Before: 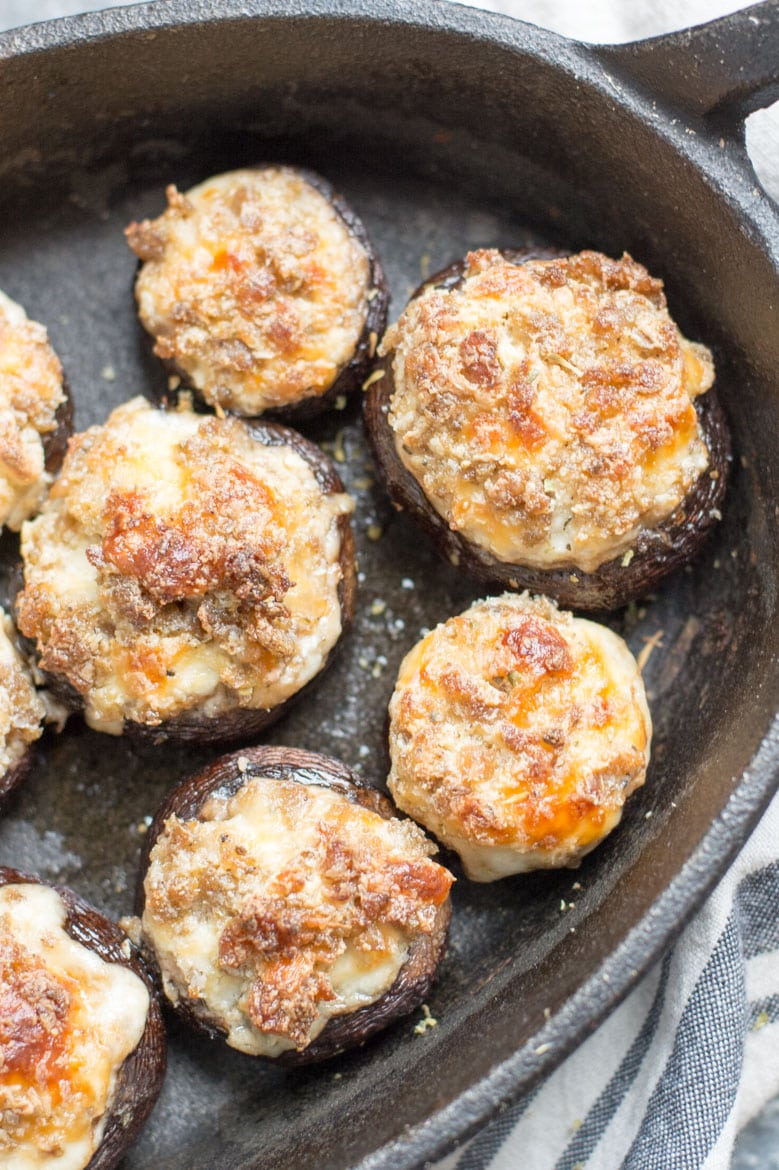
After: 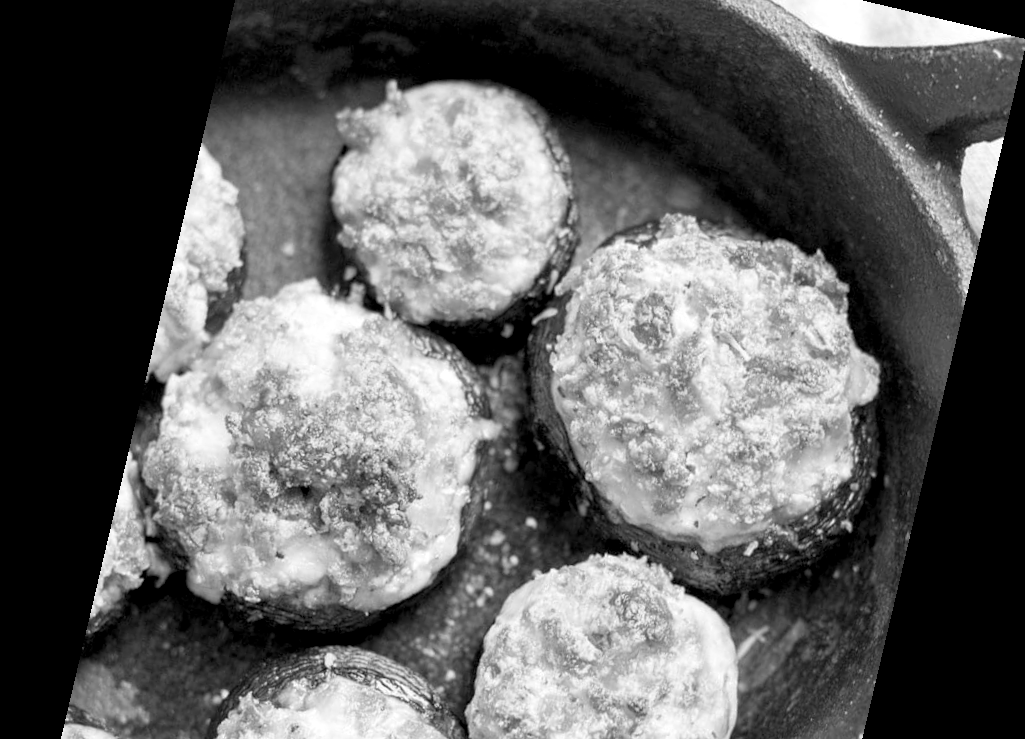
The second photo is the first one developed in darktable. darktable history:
exposure: black level correction 0.009, exposure 0.119 EV, compensate highlight preservation false
white balance: red 0.931, blue 1.11
monochrome: a -4.13, b 5.16, size 1
crop and rotate: top 10.605%, bottom 33.274%
rotate and perspective: rotation 13.27°, automatic cropping off
